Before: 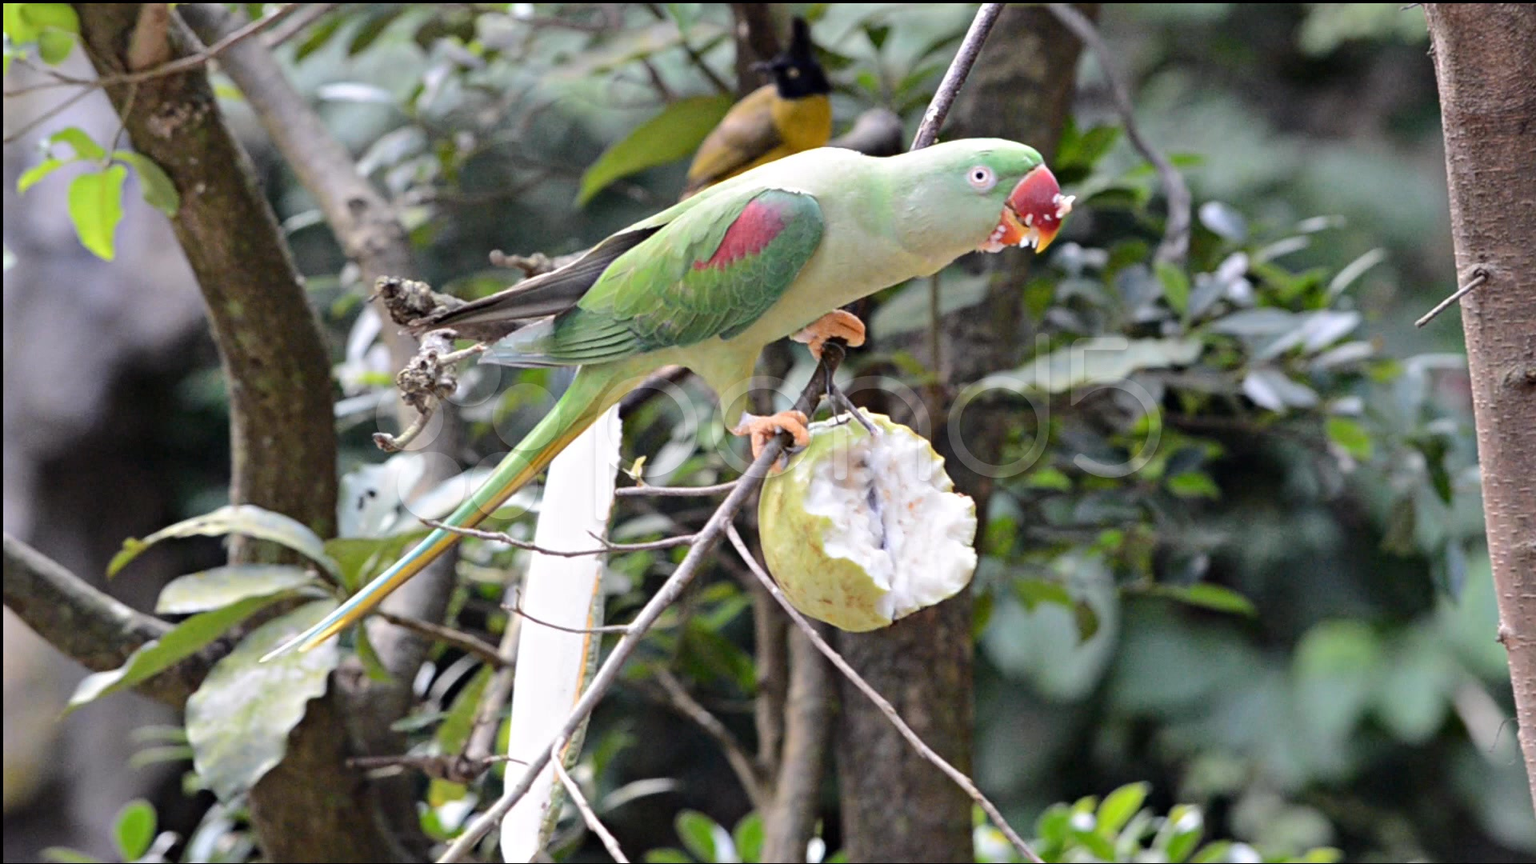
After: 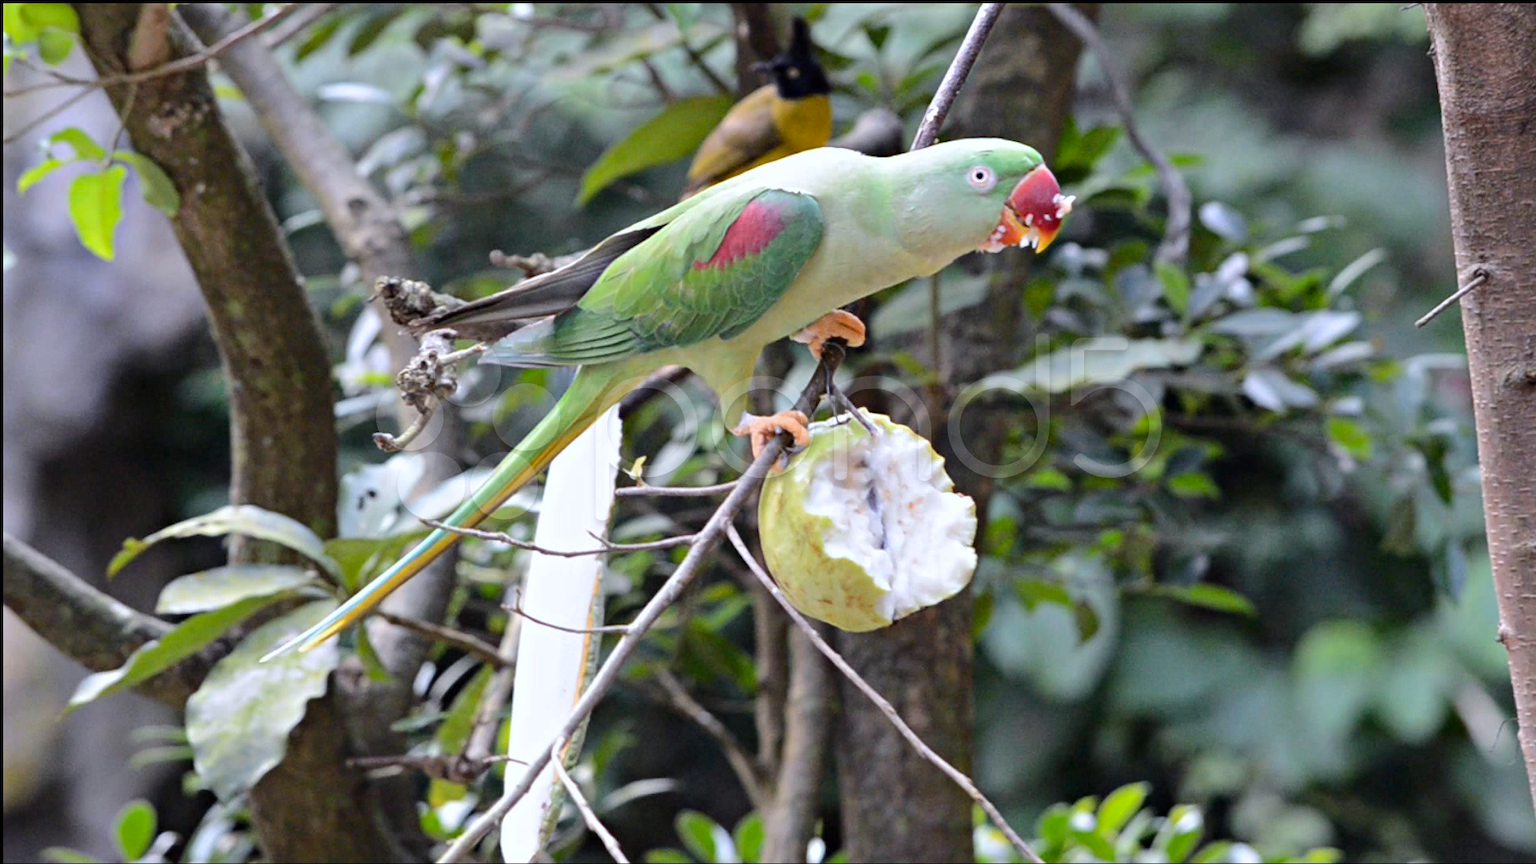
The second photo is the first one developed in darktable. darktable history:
color balance rgb: perceptual saturation grading › global saturation 10%
white balance: red 0.974, blue 1.044
